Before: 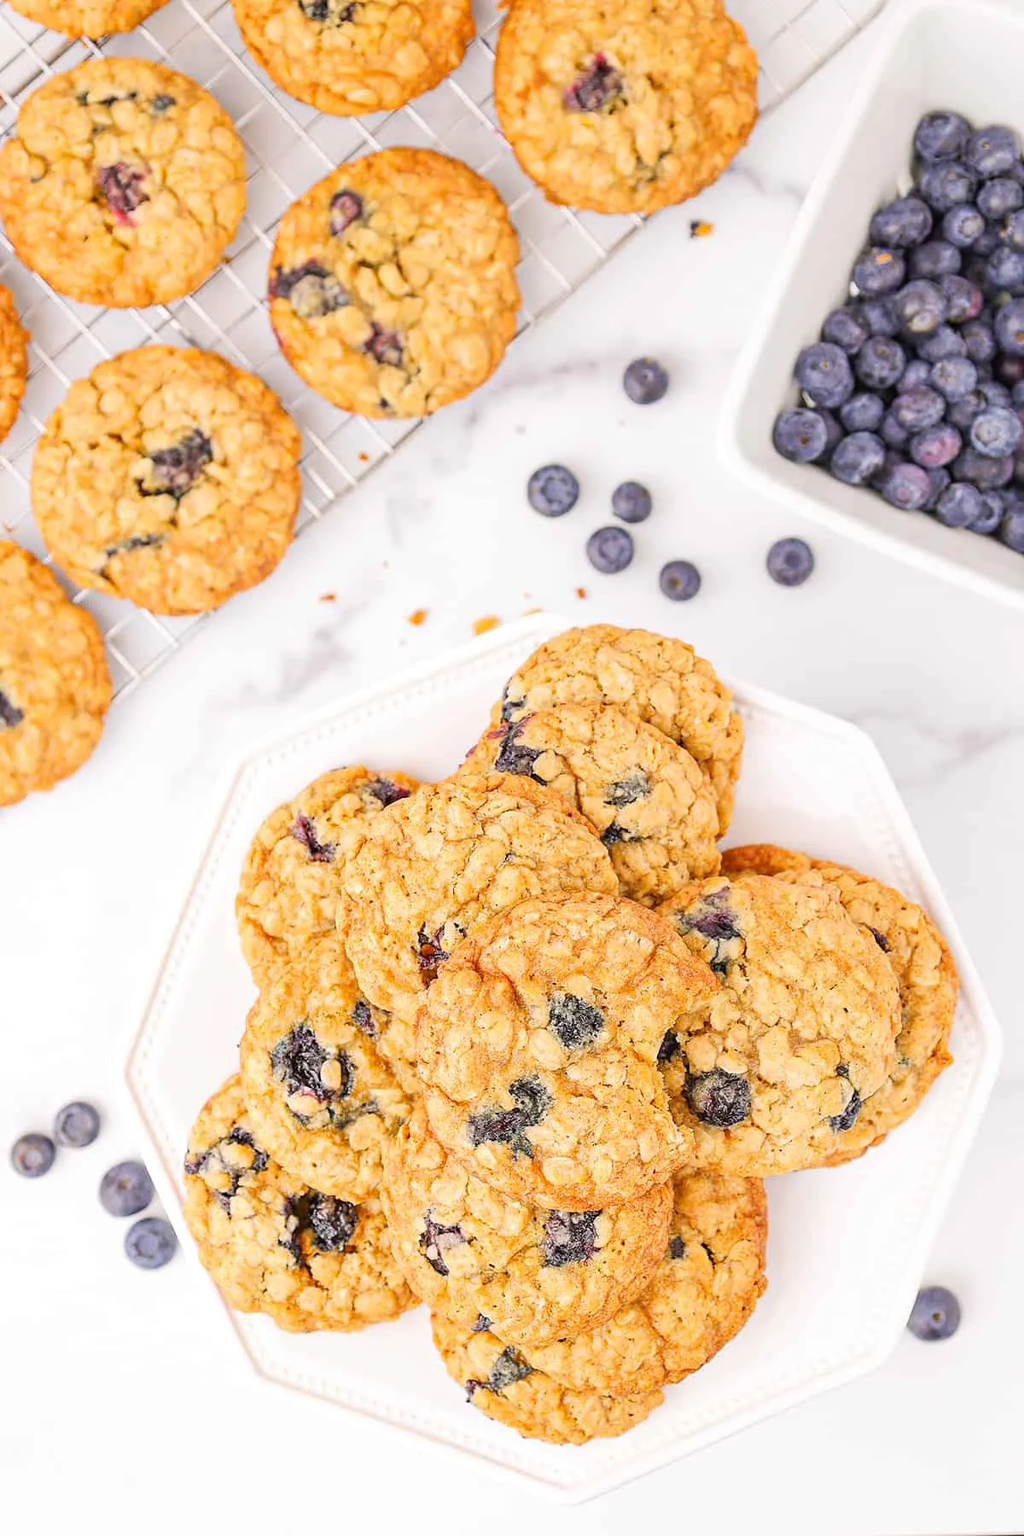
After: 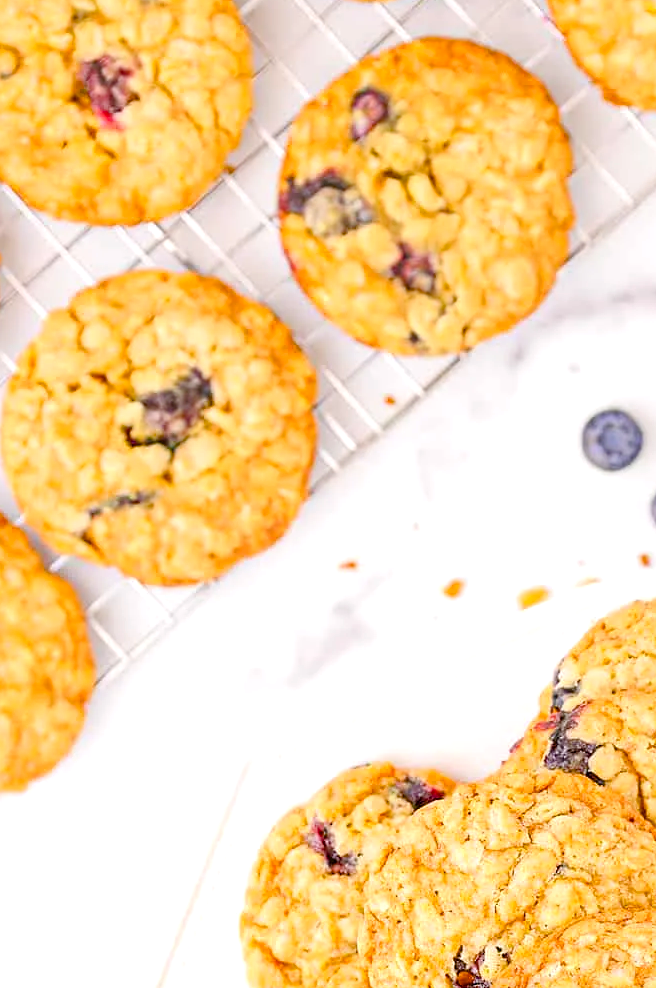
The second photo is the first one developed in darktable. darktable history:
crop and rotate: left 3.047%, top 7.509%, right 42.236%, bottom 37.598%
exposure: exposure 0.217 EV, compensate highlight preservation false
color balance rgb: perceptual saturation grading › global saturation 35%, perceptual saturation grading › highlights -30%, perceptual saturation grading › shadows 35%, perceptual brilliance grading › global brilliance 3%, perceptual brilliance grading › highlights -3%, perceptual brilliance grading › shadows 3%
